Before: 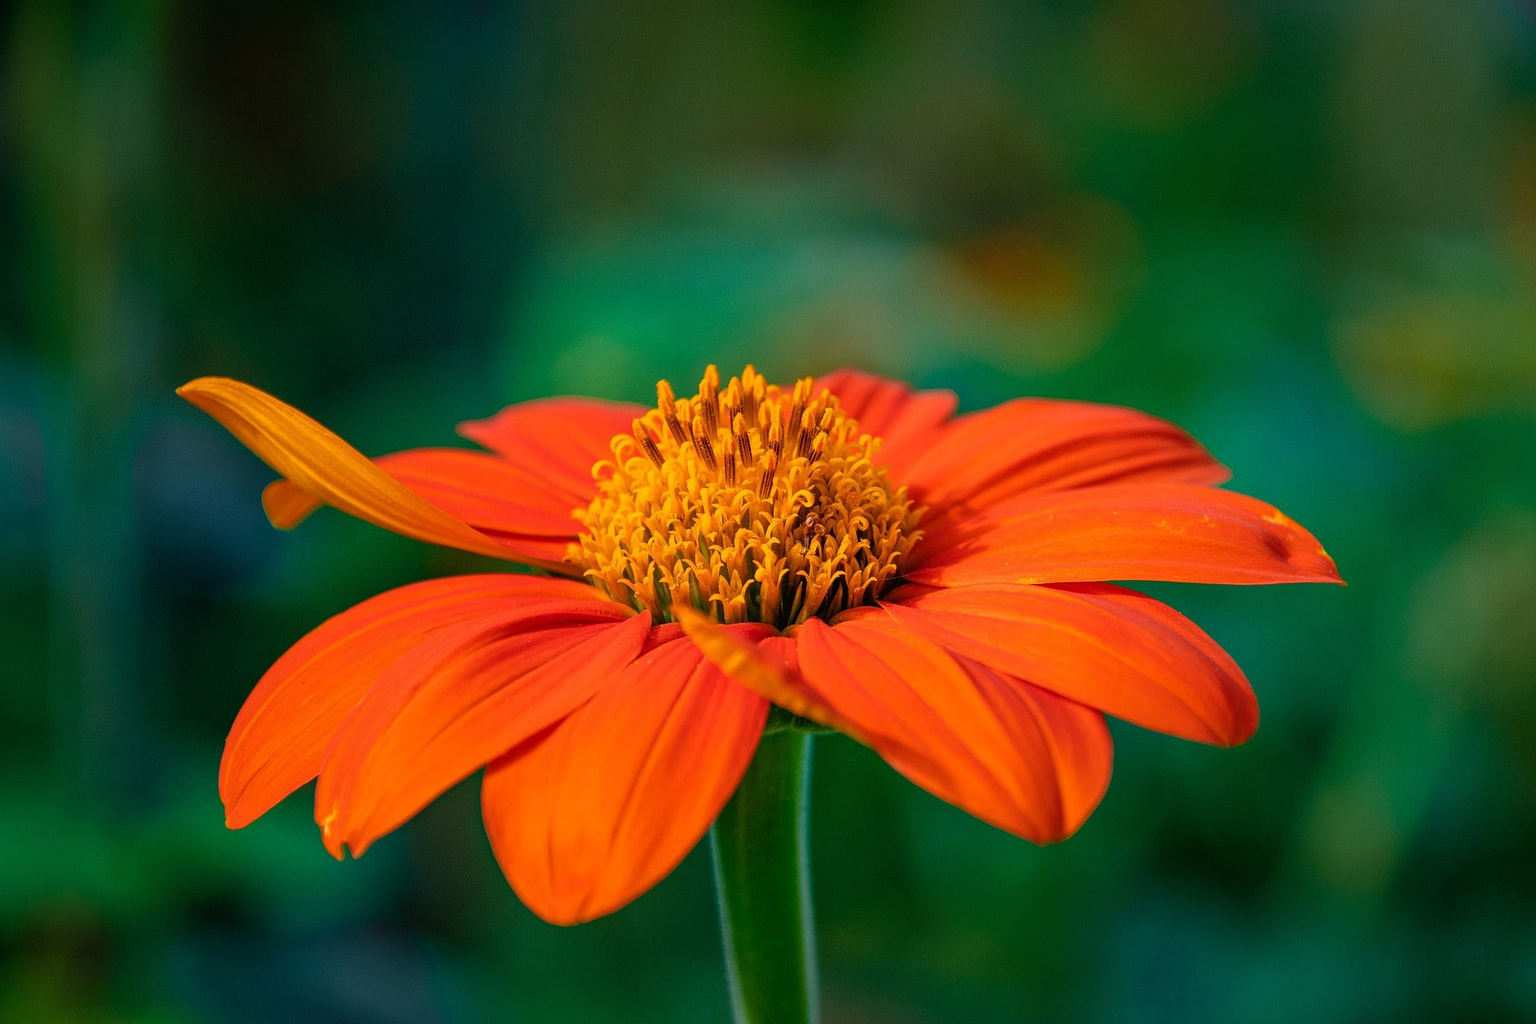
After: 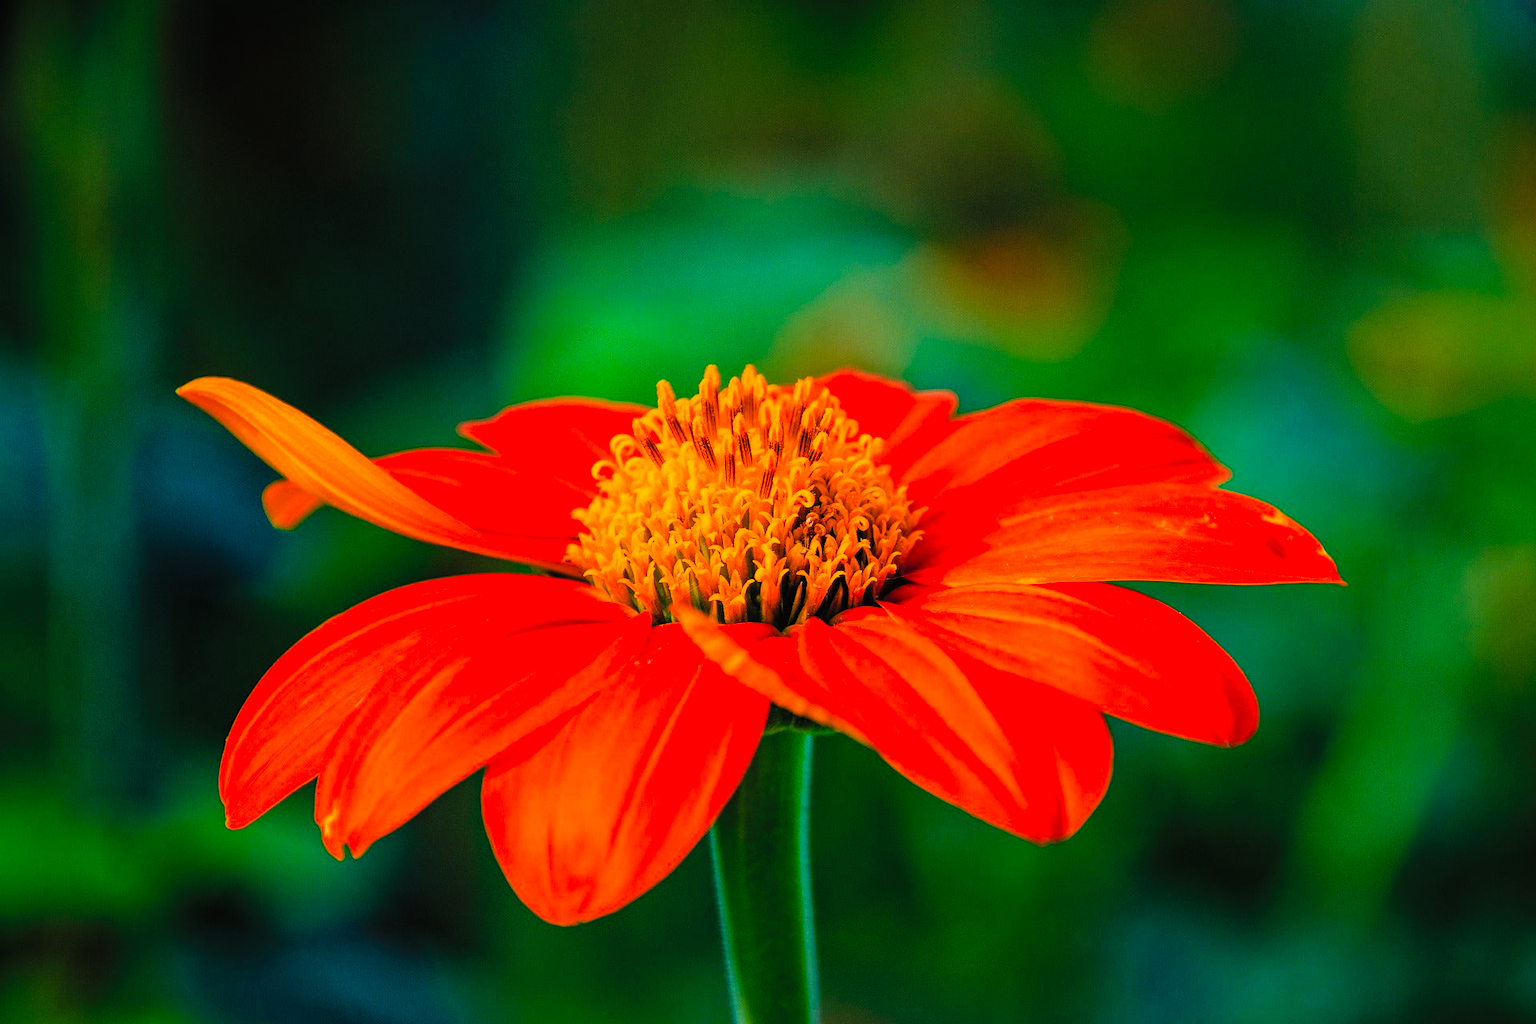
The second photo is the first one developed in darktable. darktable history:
sigmoid: contrast 1.8
contrast brightness saturation: contrast 0.07, brightness 0.18, saturation 0.4
